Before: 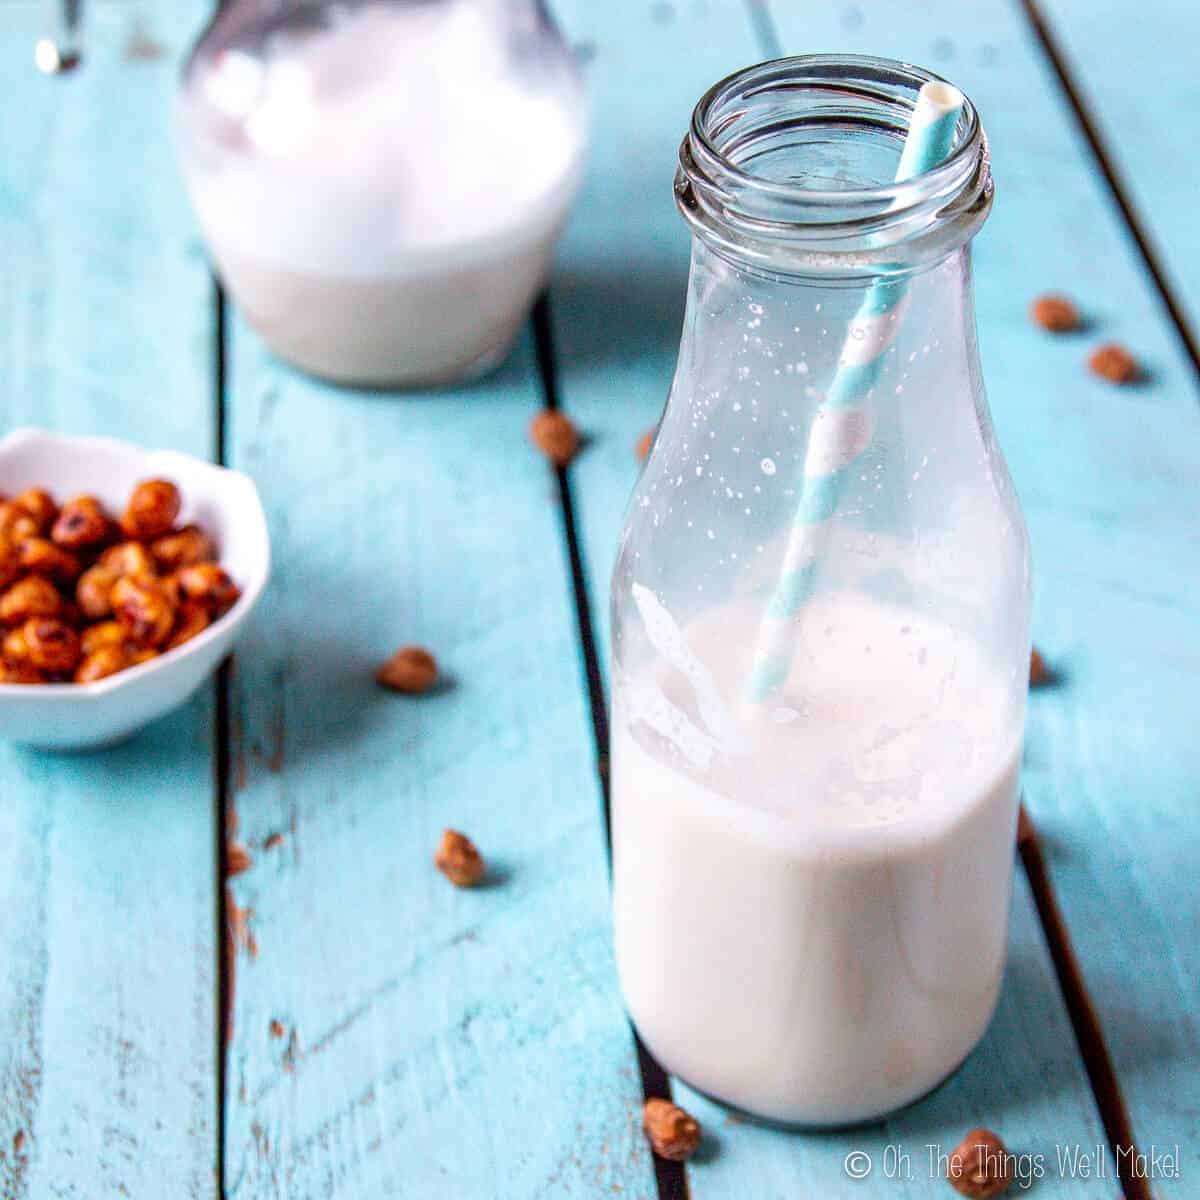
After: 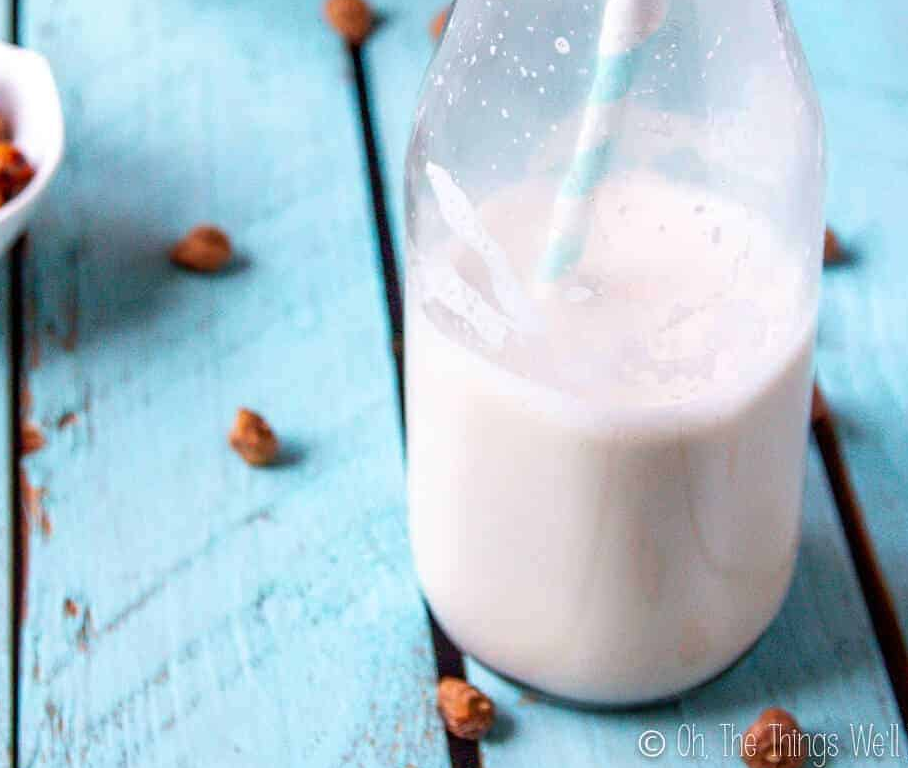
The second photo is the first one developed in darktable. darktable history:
crop and rotate: left 17.227%, top 35.146%, right 7.057%, bottom 0.821%
